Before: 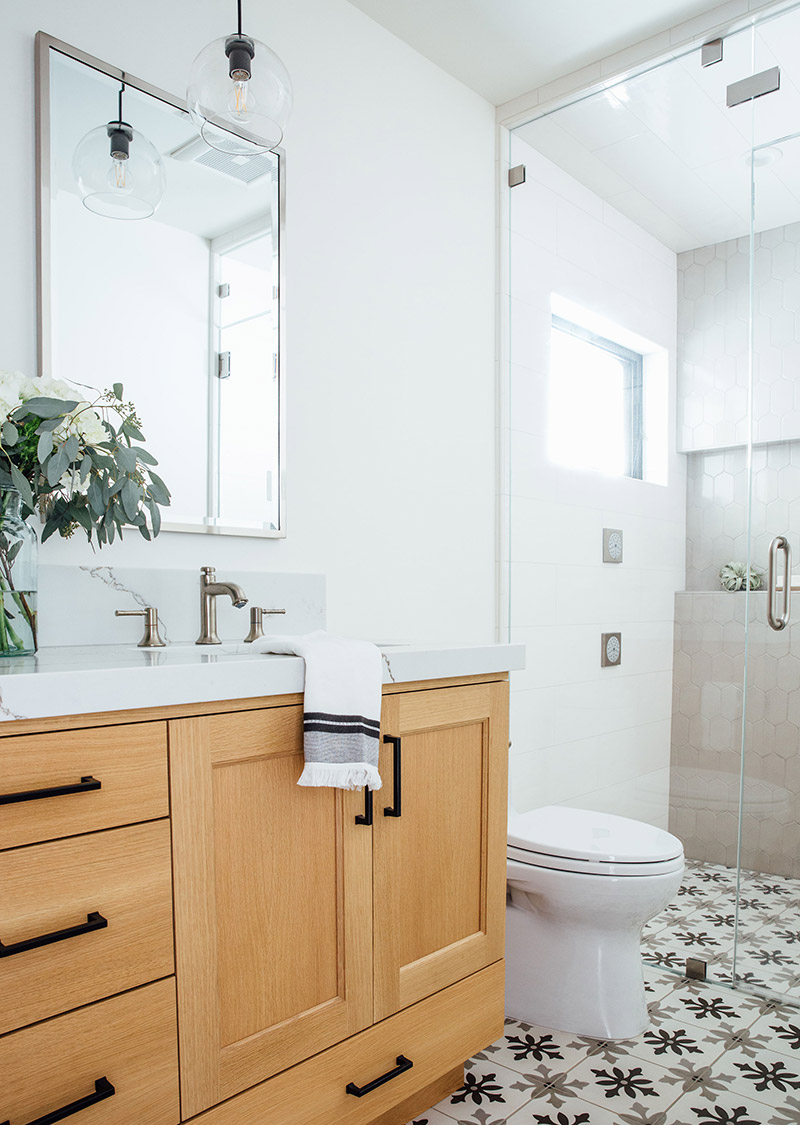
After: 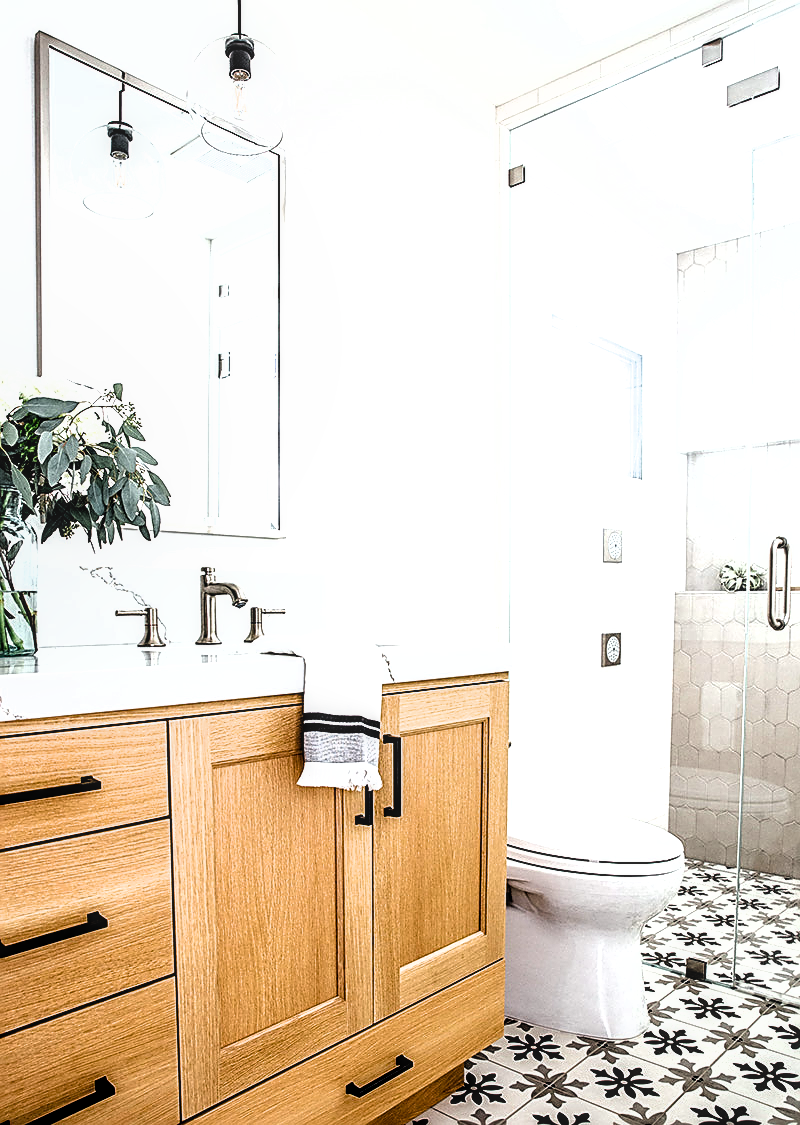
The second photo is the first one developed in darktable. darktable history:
sharpen: amount 0.742
local contrast: on, module defaults
color balance rgb: shadows lift › luminance -19.768%, highlights gain › chroma 0.677%, highlights gain › hue 56.09°, perceptual saturation grading › global saturation 29.466%, perceptual brilliance grading › highlights 5.16%, perceptual brilliance grading › shadows -9.658%
filmic rgb: black relative exposure -8.27 EV, white relative exposure 2.21 EV, hardness 7.09, latitude 86.67%, contrast 1.707, highlights saturation mix -4.27%, shadows ↔ highlights balance -2.92%
exposure: black level correction 0.001, compensate highlight preservation false
